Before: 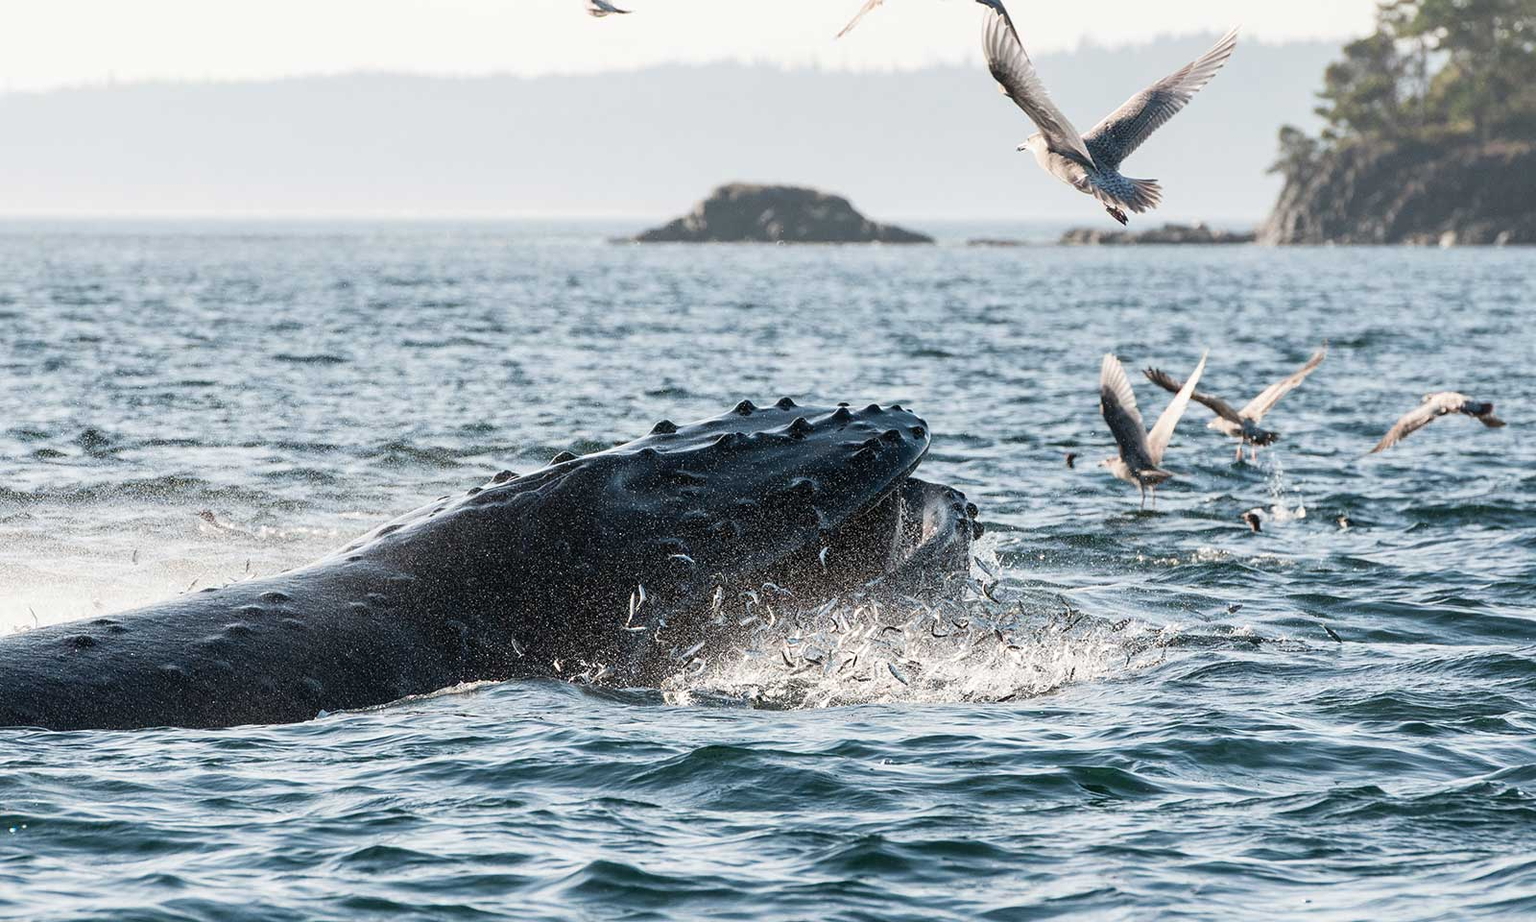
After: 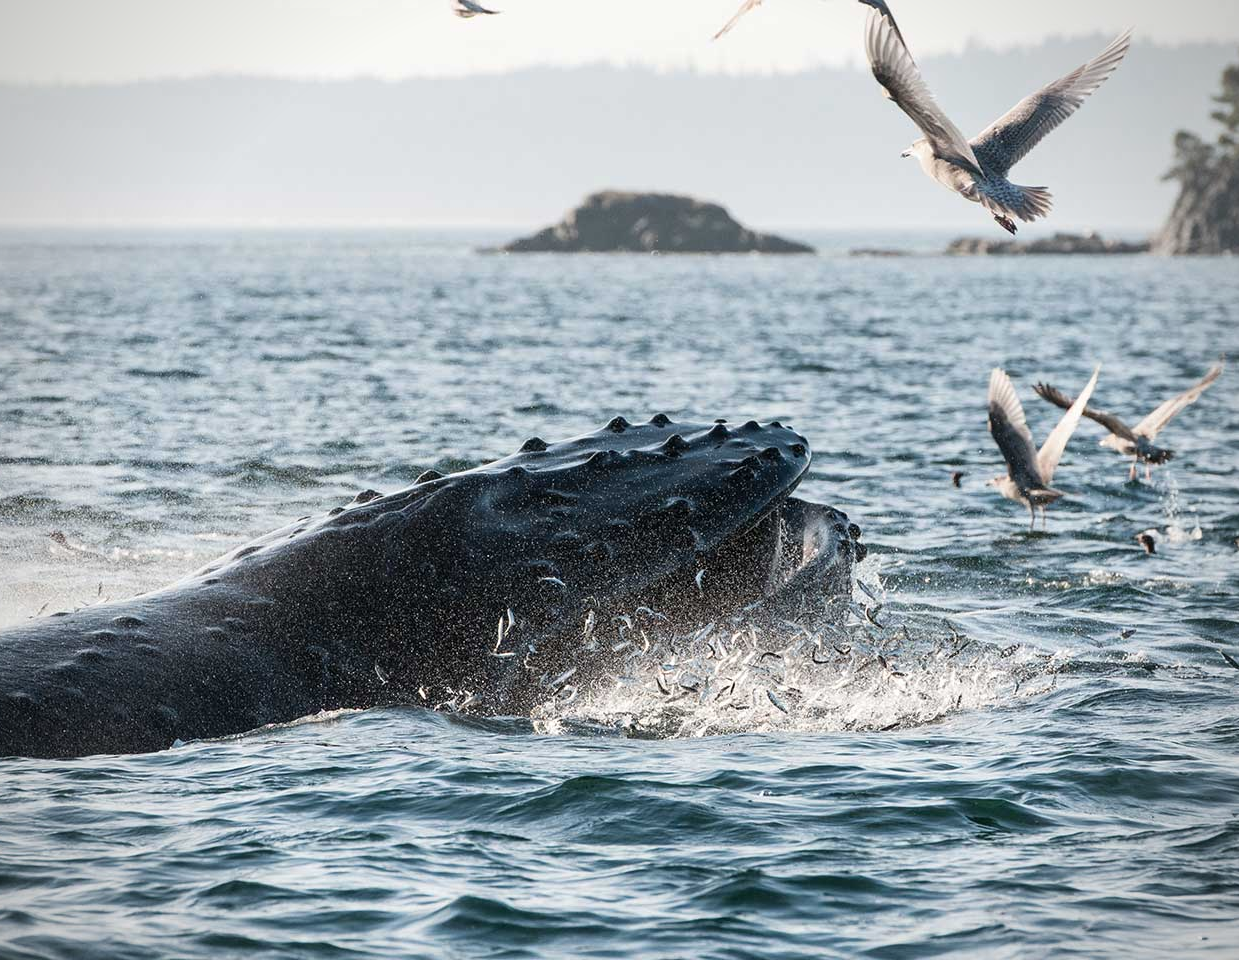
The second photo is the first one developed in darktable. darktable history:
vignetting: fall-off radius 60.92%
crop: left 9.88%, right 12.664%
